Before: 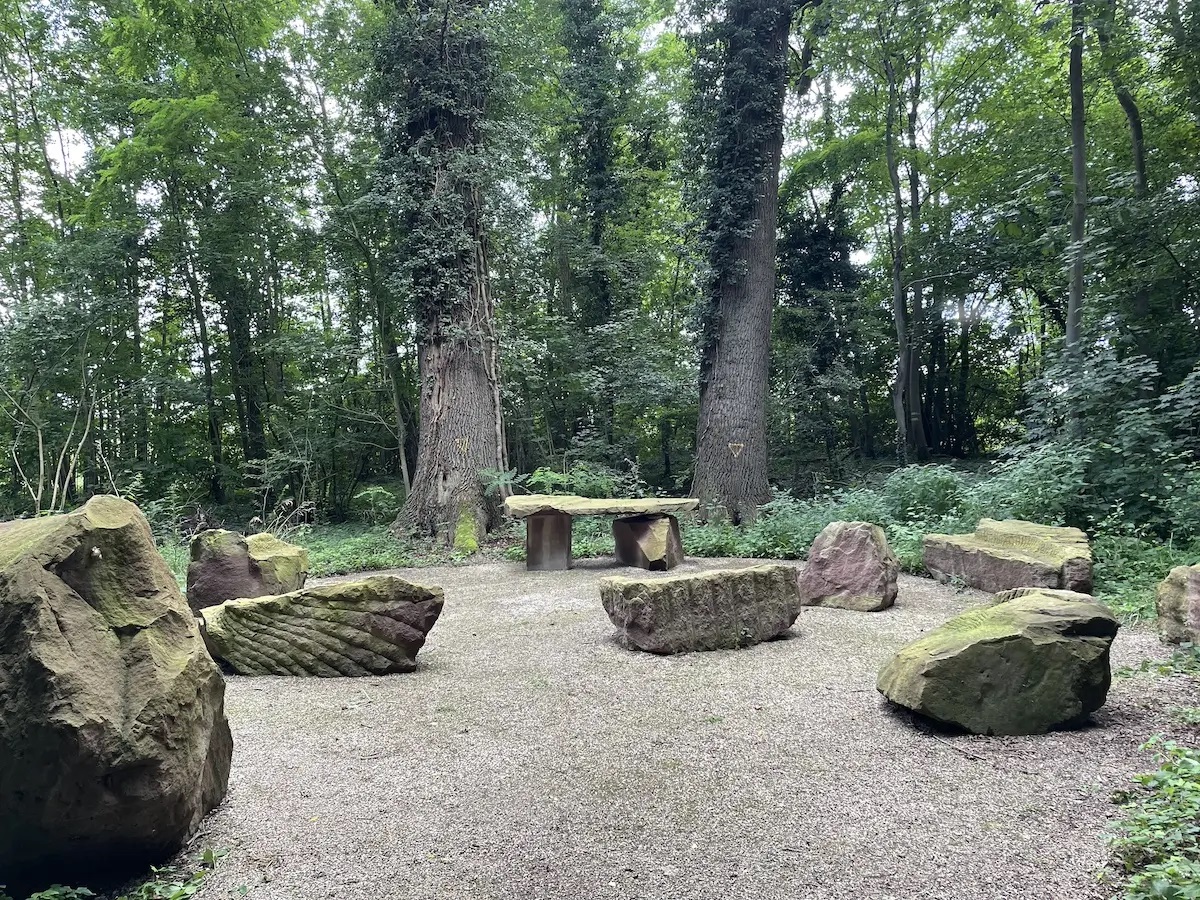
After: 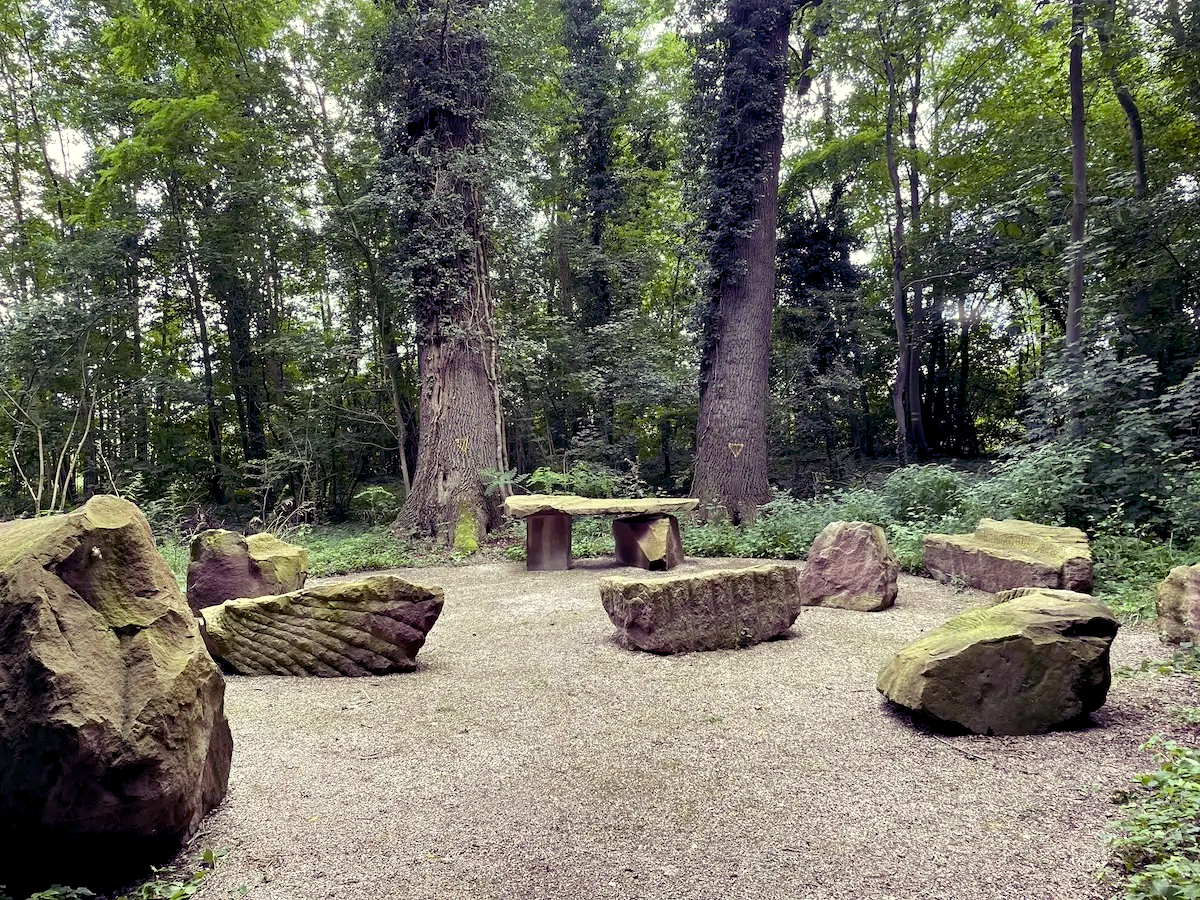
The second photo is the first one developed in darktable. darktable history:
color balance rgb: shadows lift › luminance -21.66%, shadows lift › chroma 8.98%, shadows lift › hue 283.37°, power › chroma 1.05%, power › hue 25.59°, highlights gain › luminance 6.08%, highlights gain › chroma 2.55%, highlights gain › hue 90°, global offset › luminance -0.87%, perceptual saturation grading › global saturation 25%, perceptual saturation grading › highlights -28.39%, perceptual saturation grading › shadows 33.98%
contrast brightness saturation: saturation -0.05
